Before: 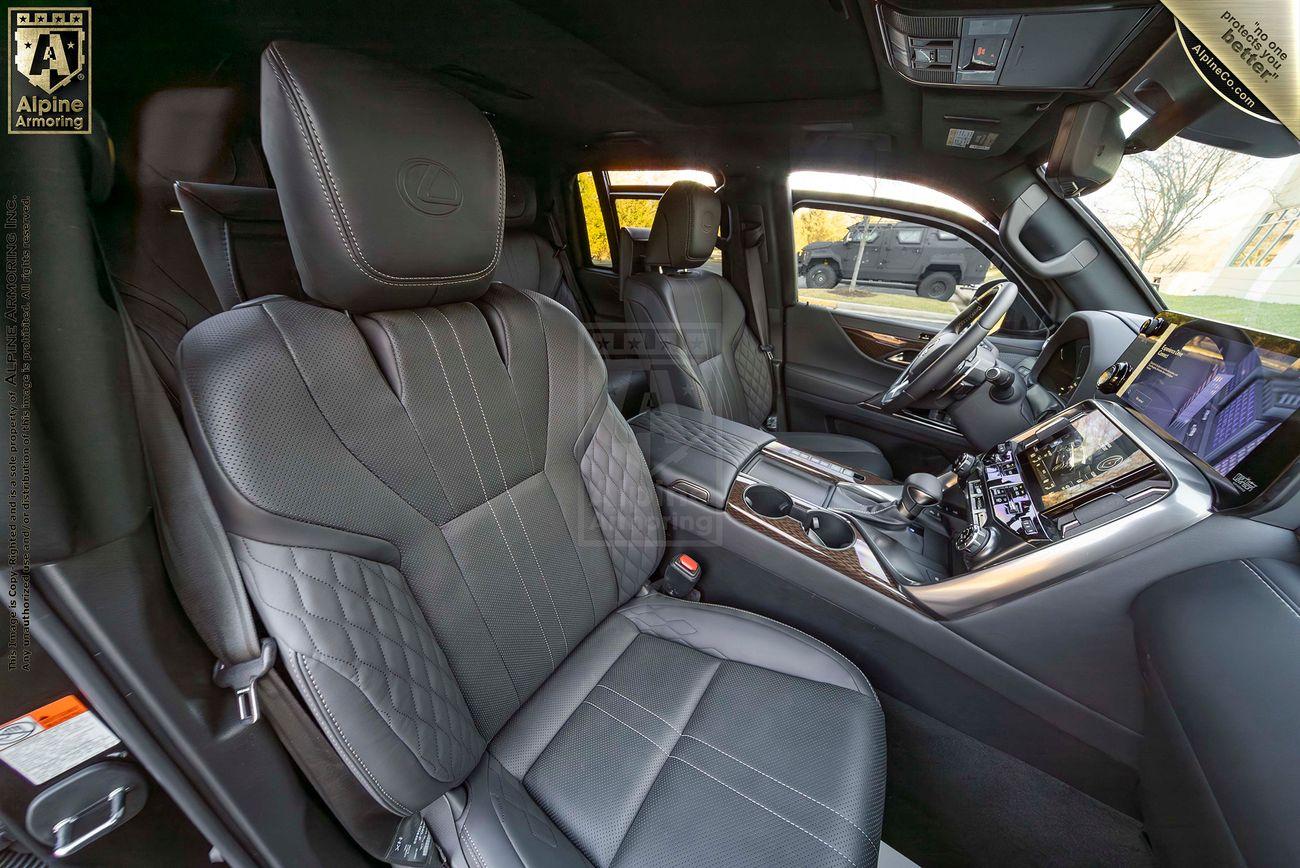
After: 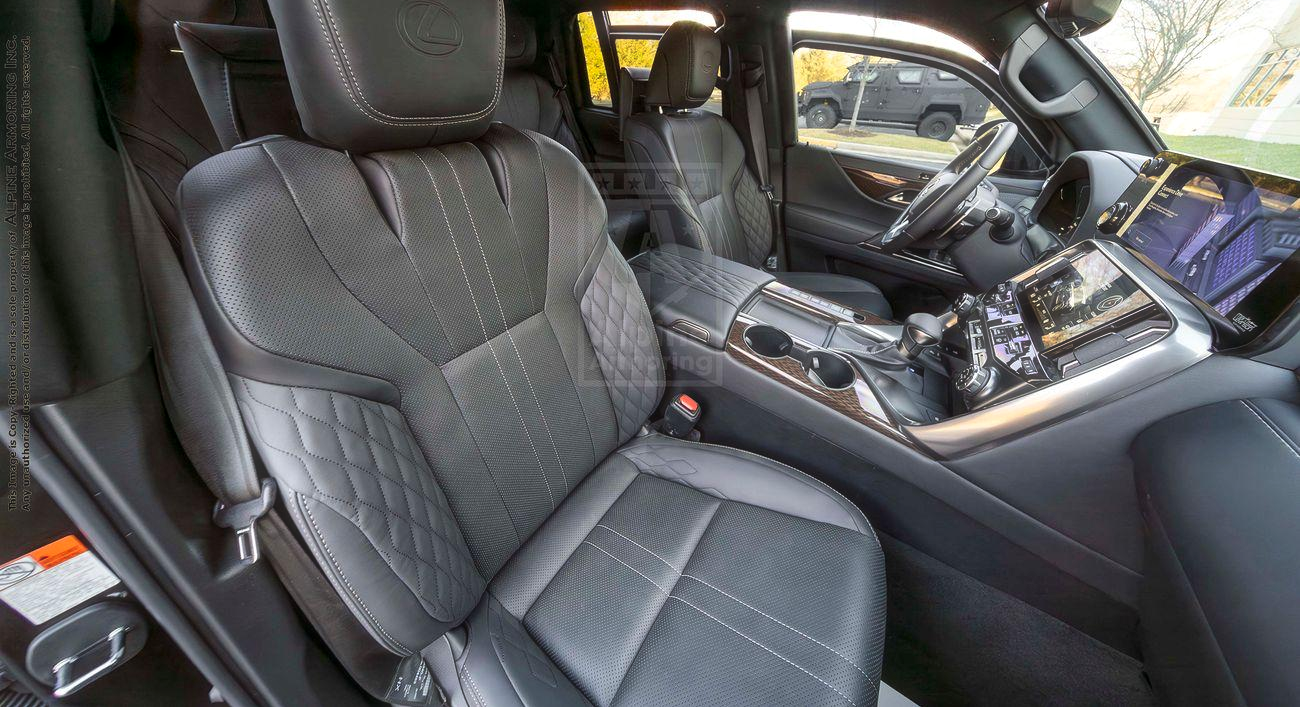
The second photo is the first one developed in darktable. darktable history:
crop and rotate: top 18.507%
local contrast: mode bilateral grid, contrast 20, coarseness 50, detail 120%, midtone range 0.2
haze removal: strength -0.1, adaptive false
contrast brightness saturation: contrast 0.04, saturation 0.07
